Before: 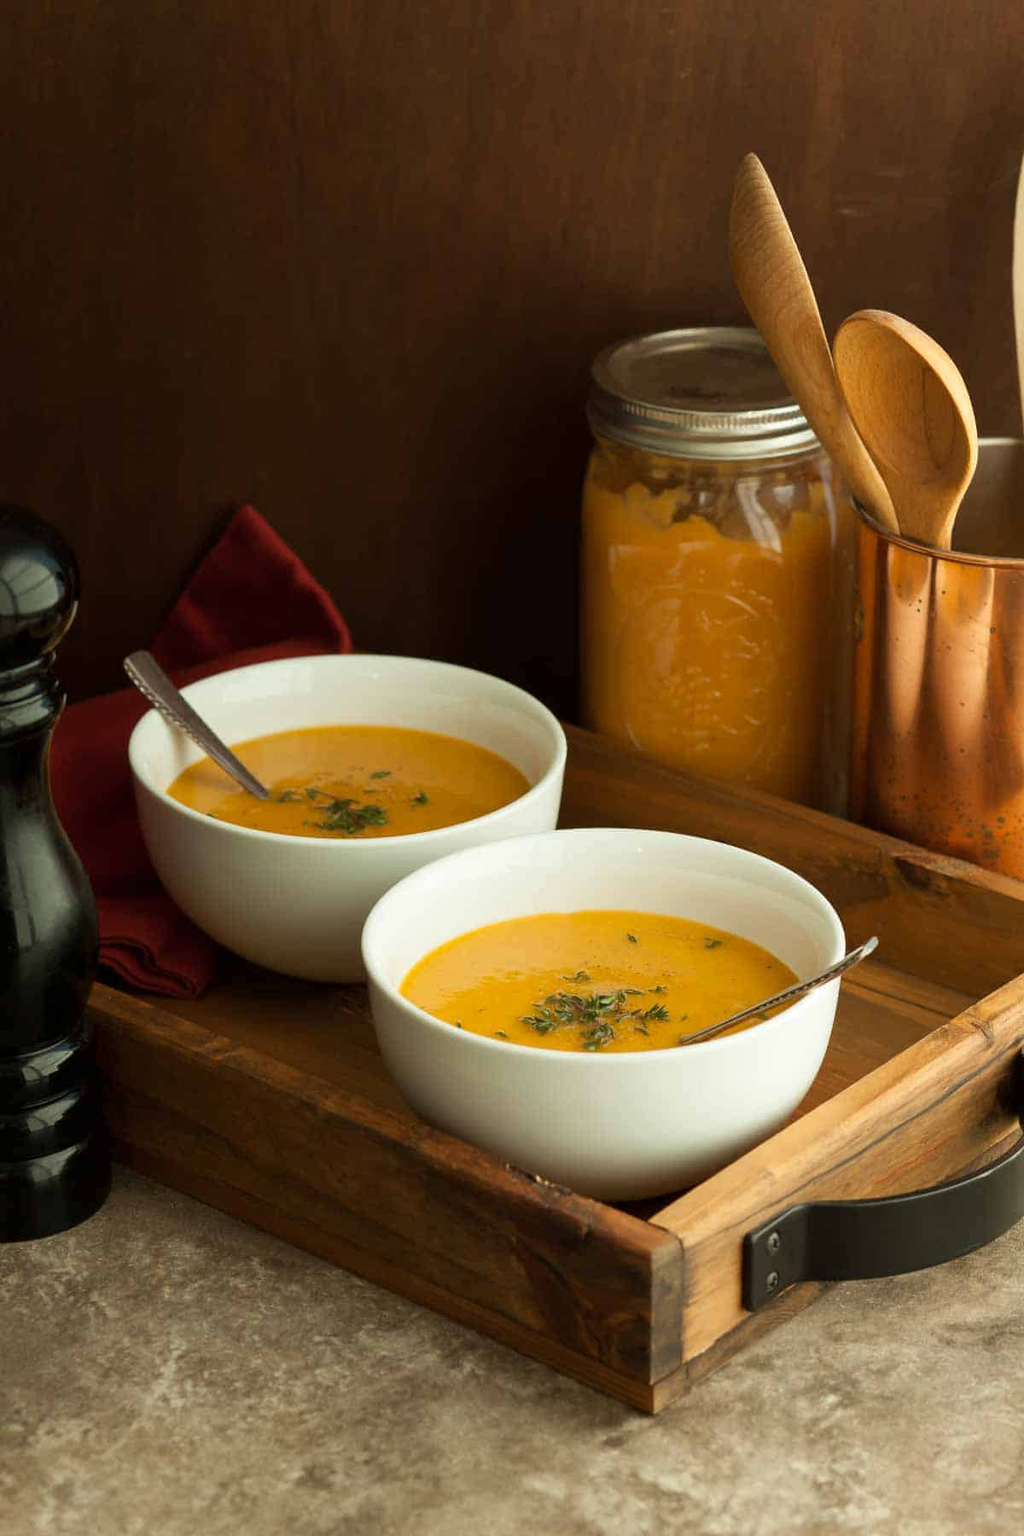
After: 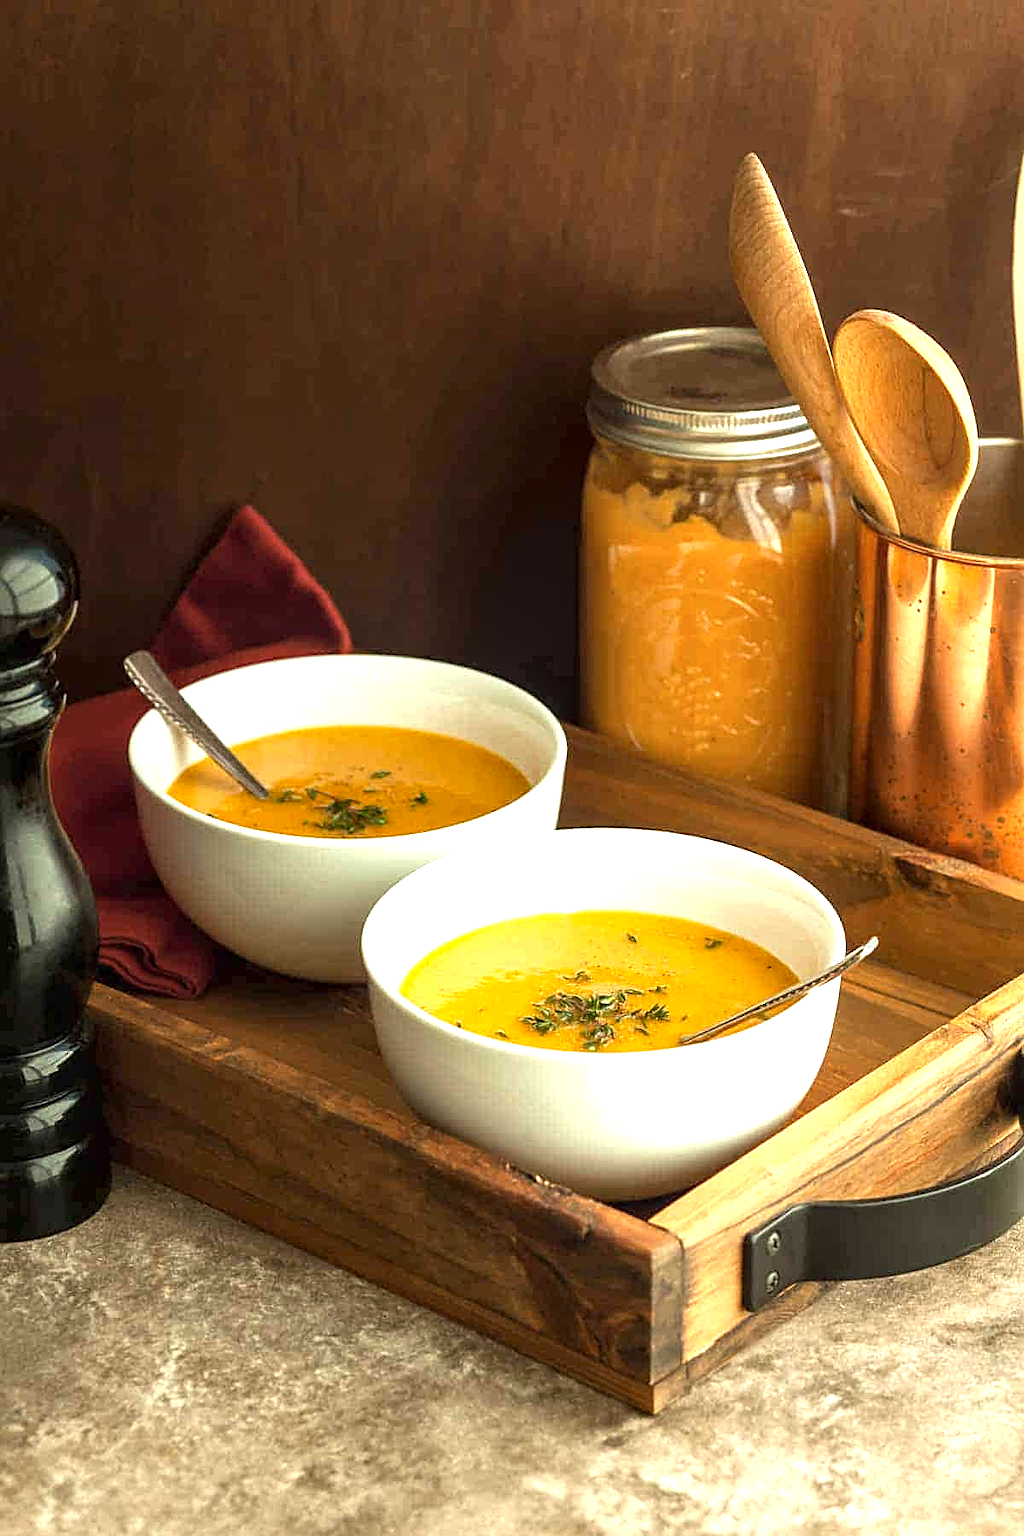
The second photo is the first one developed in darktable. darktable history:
exposure: black level correction 0, exposure 1.1 EV, compensate highlight preservation false
sharpen: amount 0.575
local contrast: detail 130%
